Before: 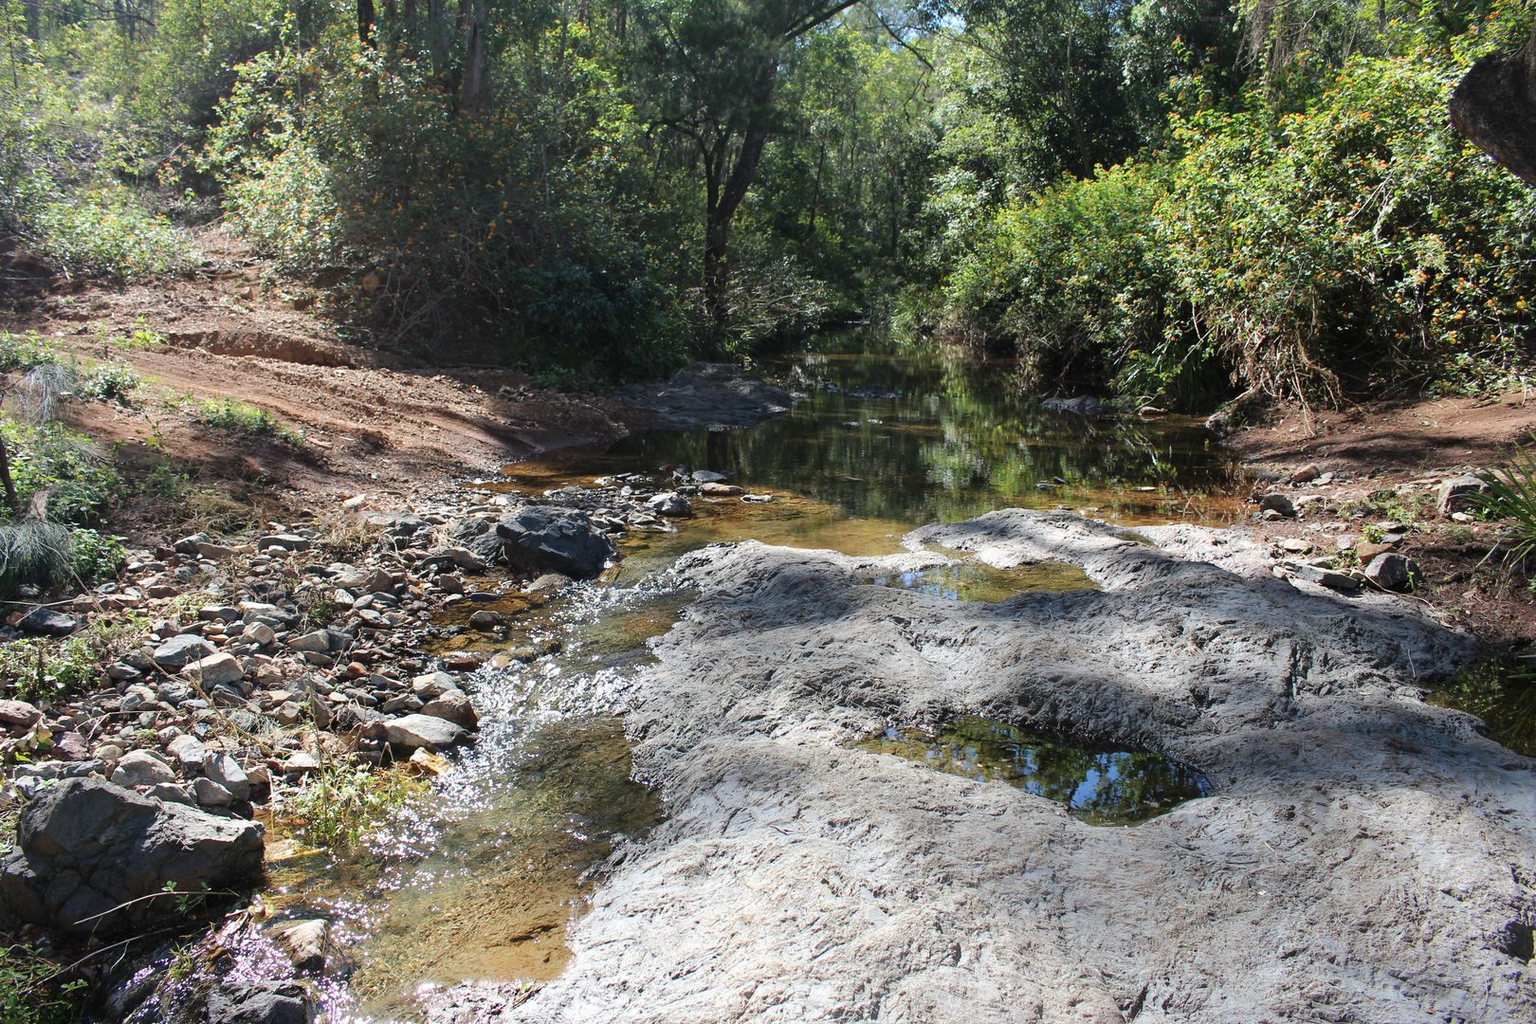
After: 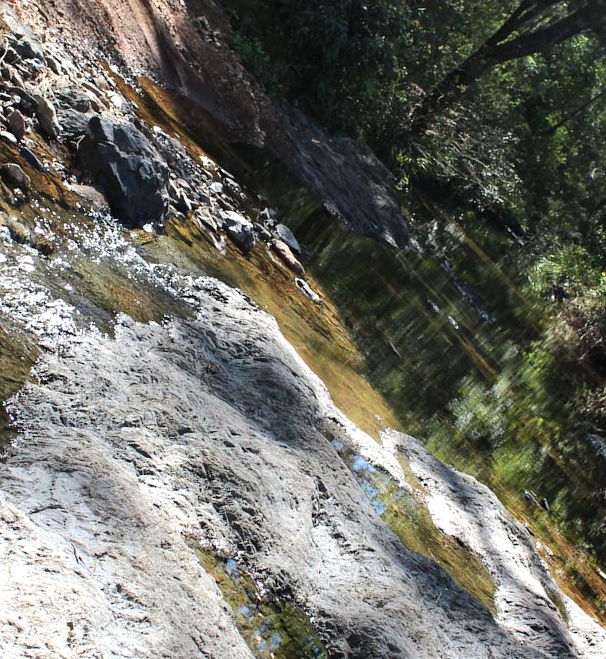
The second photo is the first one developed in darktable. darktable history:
crop and rotate: angle -45.39°, top 16.352%, right 0.826%, bottom 11.75%
tone equalizer: -8 EV -0.451 EV, -7 EV -0.392 EV, -6 EV -0.295 EV, -5 EV -0.23 EV, -3 EV 0.222 EV, -2 EV 0.326 EV, -1 EV 0.385 EV, +0 EV 0.43 EV, edges refinement/feathering 500, mask exposure compensation -1.57 EV, preserve details no
